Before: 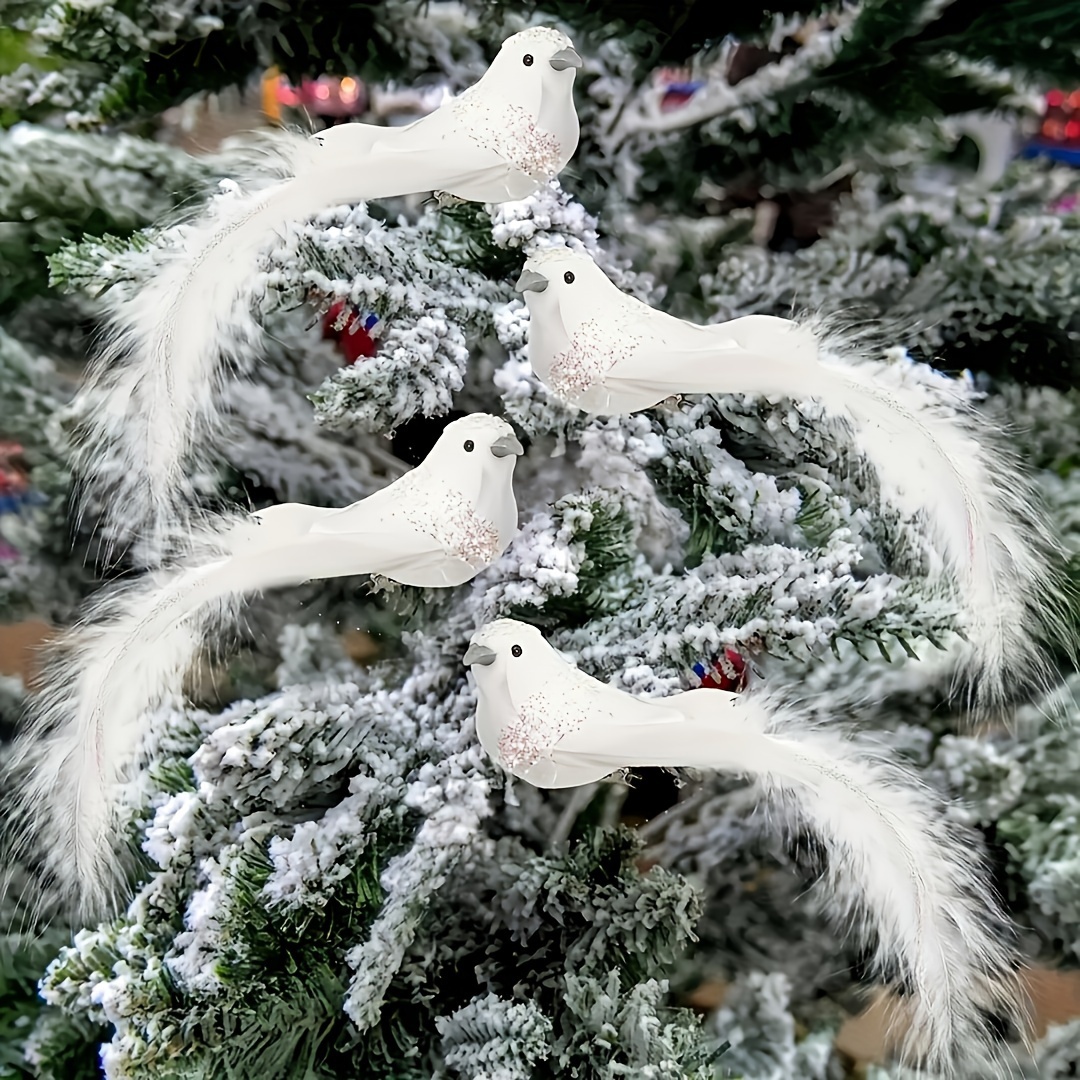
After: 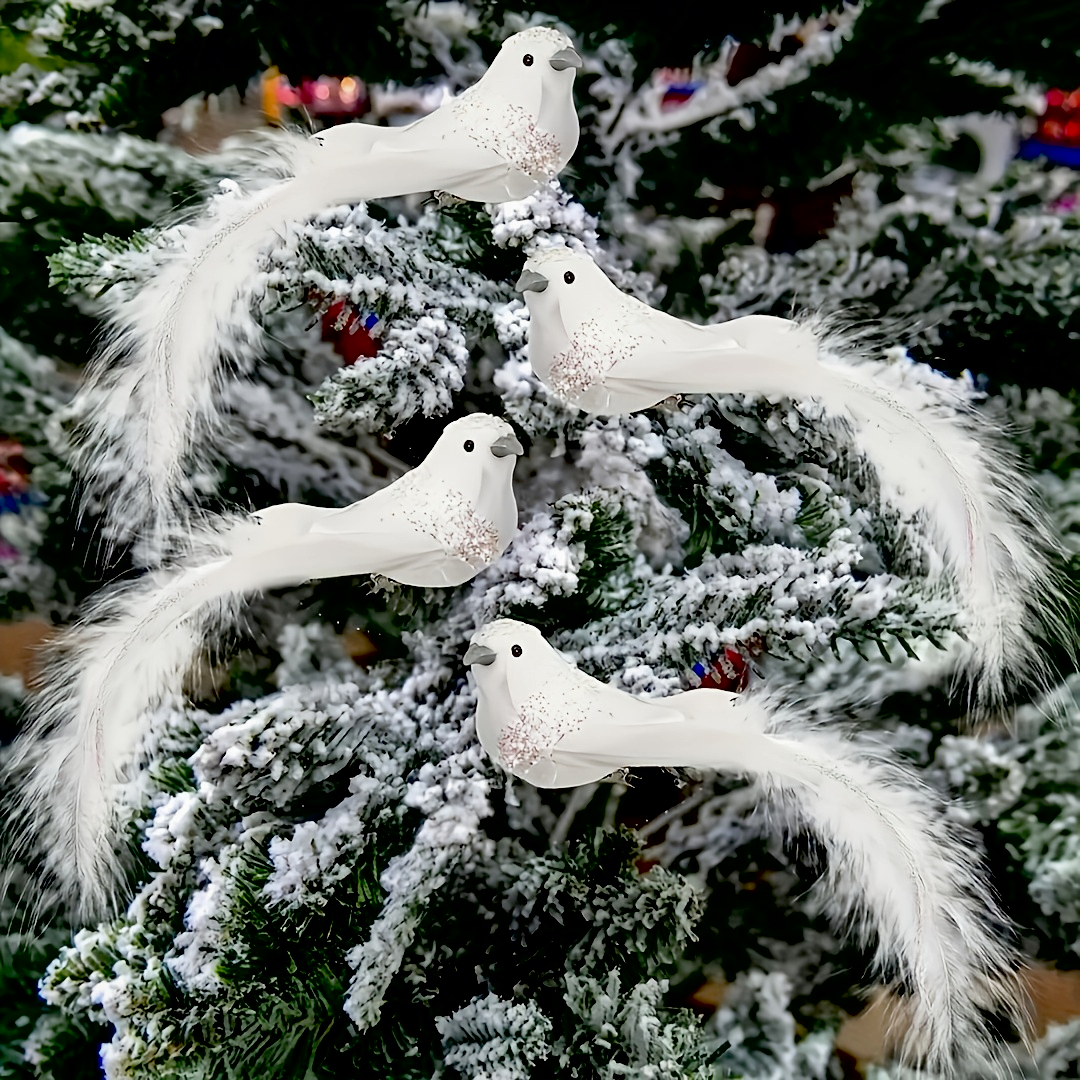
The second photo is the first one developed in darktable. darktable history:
local contrast: mode bilateral grid, contrast 26, coarseness 61, detail 151%, midtone range 0.2
exposure: black level correction 0.044, exposure -0.232 EV, compensate highlight preservation false
